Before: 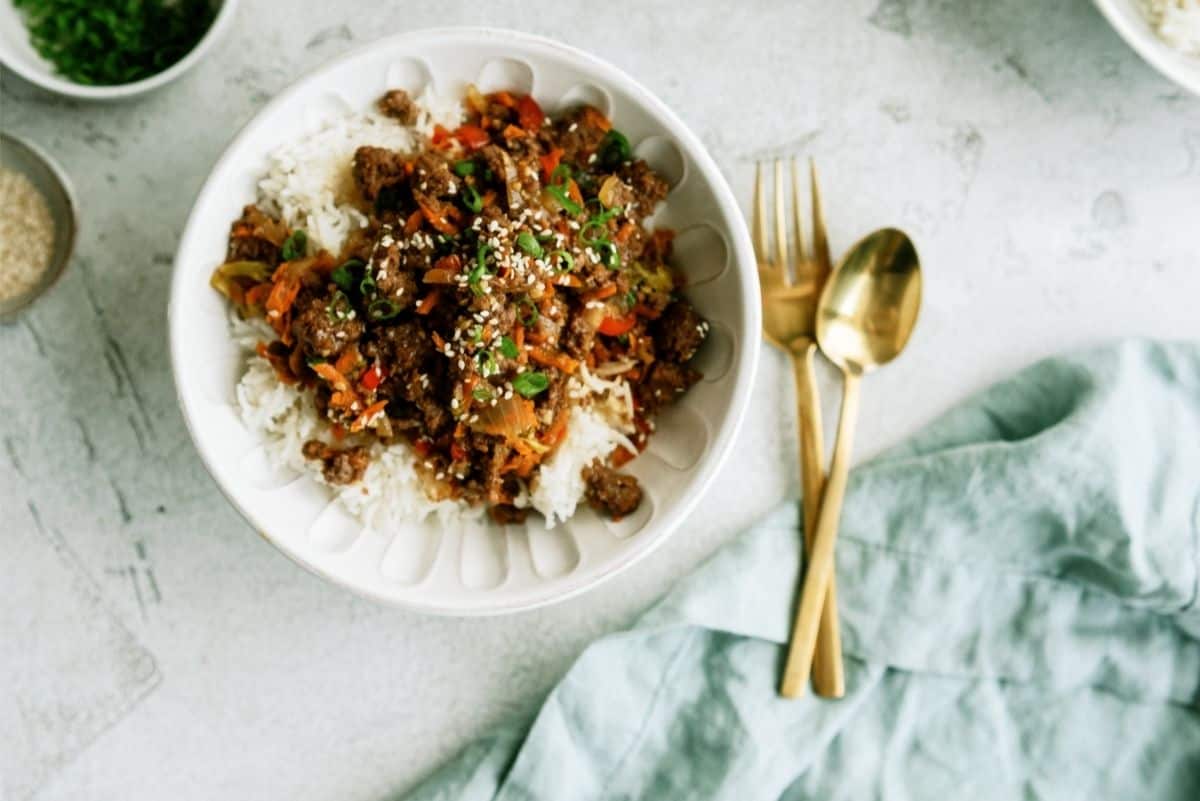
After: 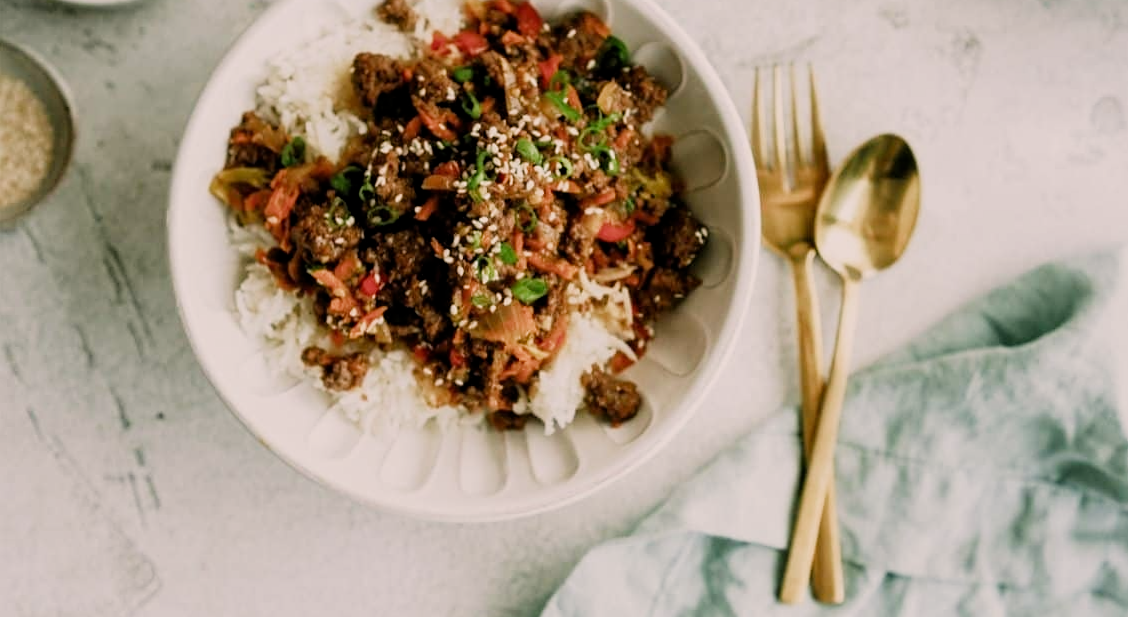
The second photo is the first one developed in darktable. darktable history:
color correction: highlights a* 5.93, highlights b* 4.83
crop and rotate: angle 0.08°, top 11.728%, right 5.794%, bottom 10.96%
sharpen: amount 0.214
filmic rgb: middle gray luminance 18.34%, black relative exposure -11.13 EV, white relative exposure 3.75 EV, target black luminance 0%, hardness 5.84, latitude 57.96%, contrast 0.964, shadows ↔ highlights balance 49.35%, color science v4 (2020), iterations of high-quality reconstruction 0
